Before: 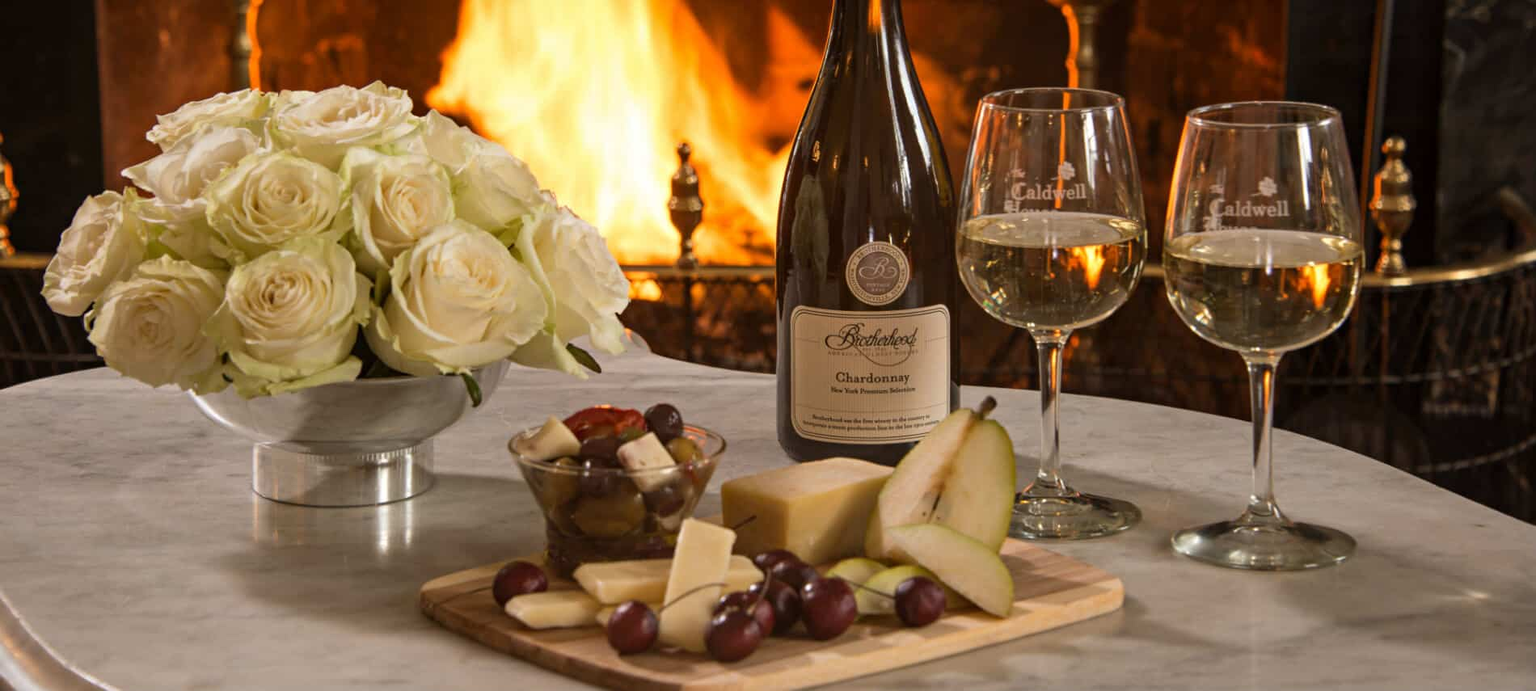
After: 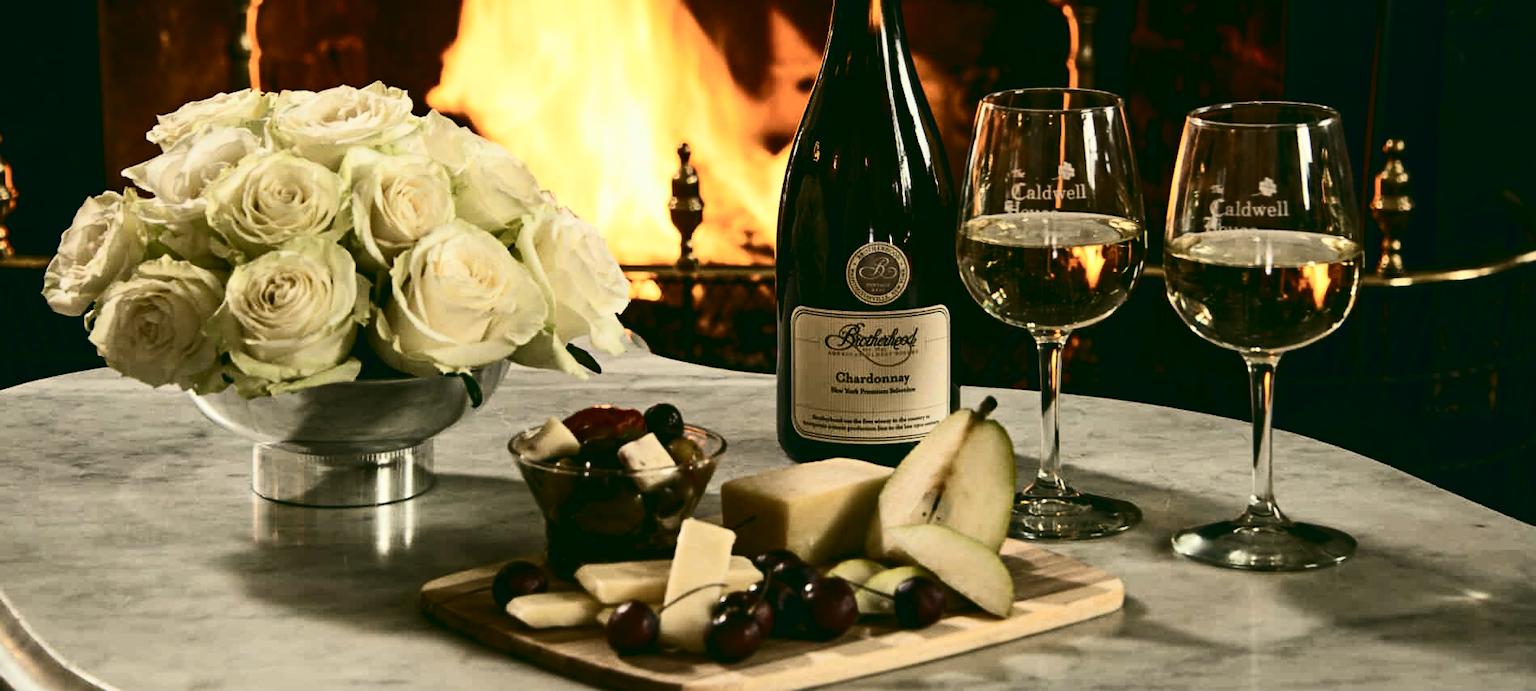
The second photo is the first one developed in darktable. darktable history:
exposure: black level correction 0, compensate exposure bias true, compensate highlight preservation false
color balance: lift [1.005, 0.99, 1.007, 1.01], gamma [1, 1.034, 1.032, 0.966], gain [0.873, 1.055, 1.067, 0.933]
contrast brightness saturation: contrast 0.5, saturation -0.1
